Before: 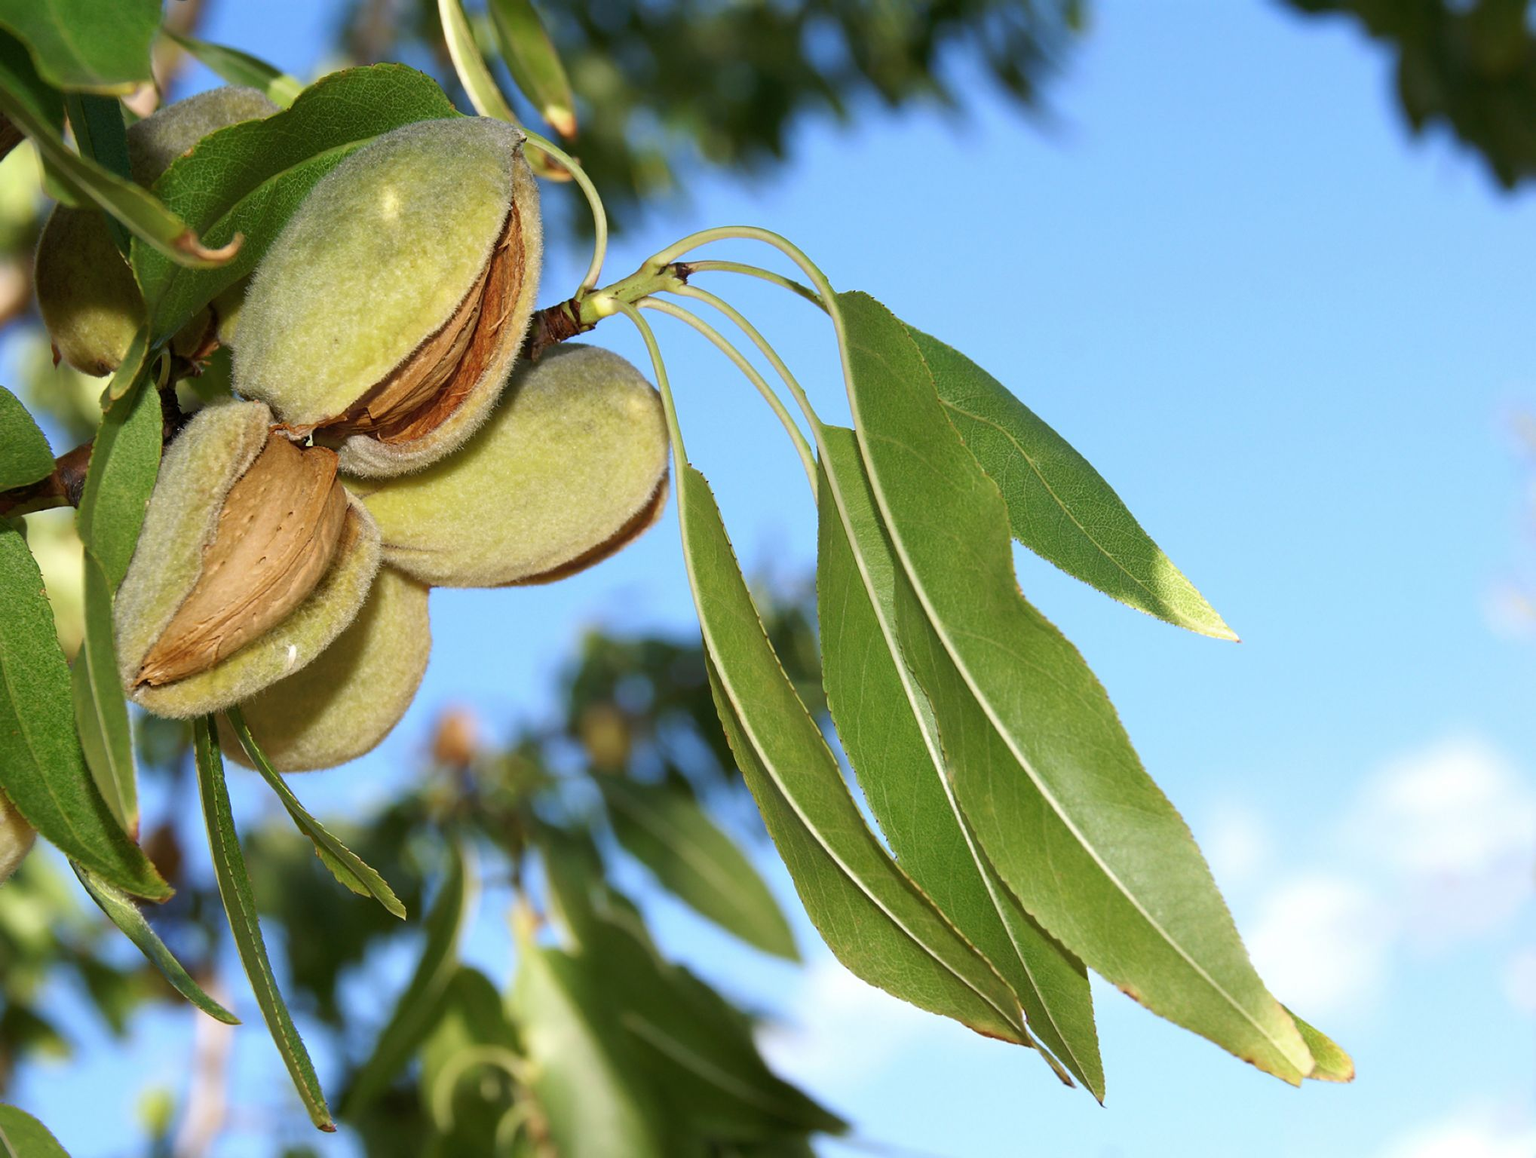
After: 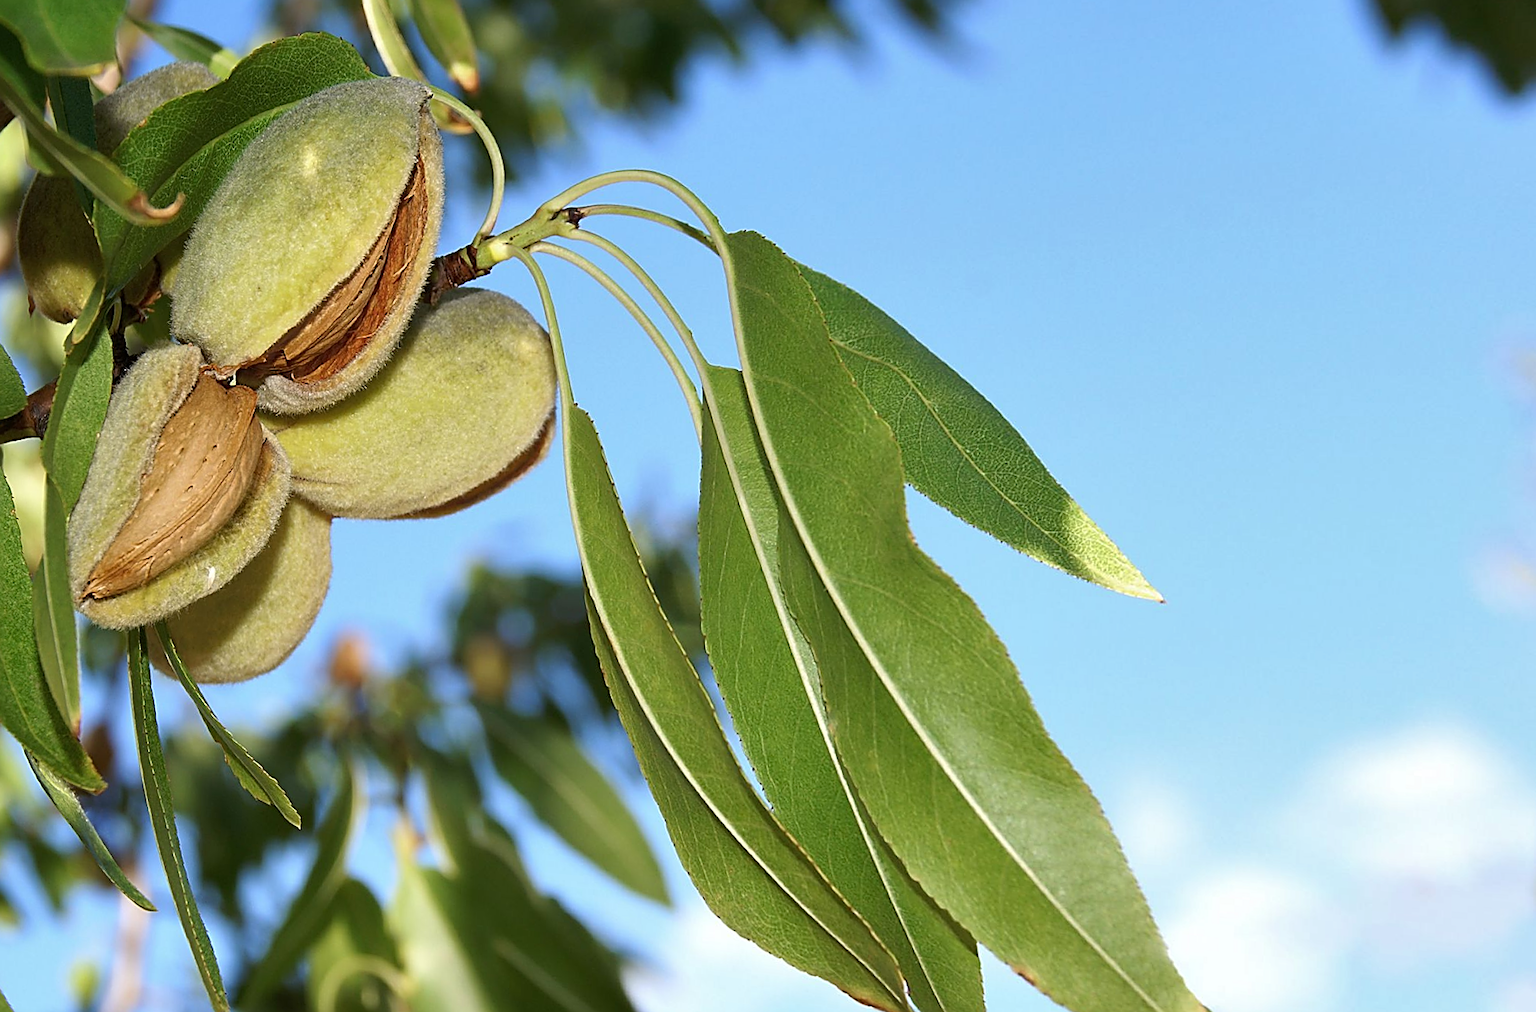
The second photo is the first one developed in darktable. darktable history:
shadows and highlights: shadows 29.32, highlights -29.32, low approximation 0.01, soften with gaussian
rotate and perspective: rotation 1.69°, lens shift (vertical) -0.023, lens shift (horizontal) -0.291, crop left 0.025, crop right 0.988, crop top 0.092, crop bottom 0.842
sharpen: amount 1
